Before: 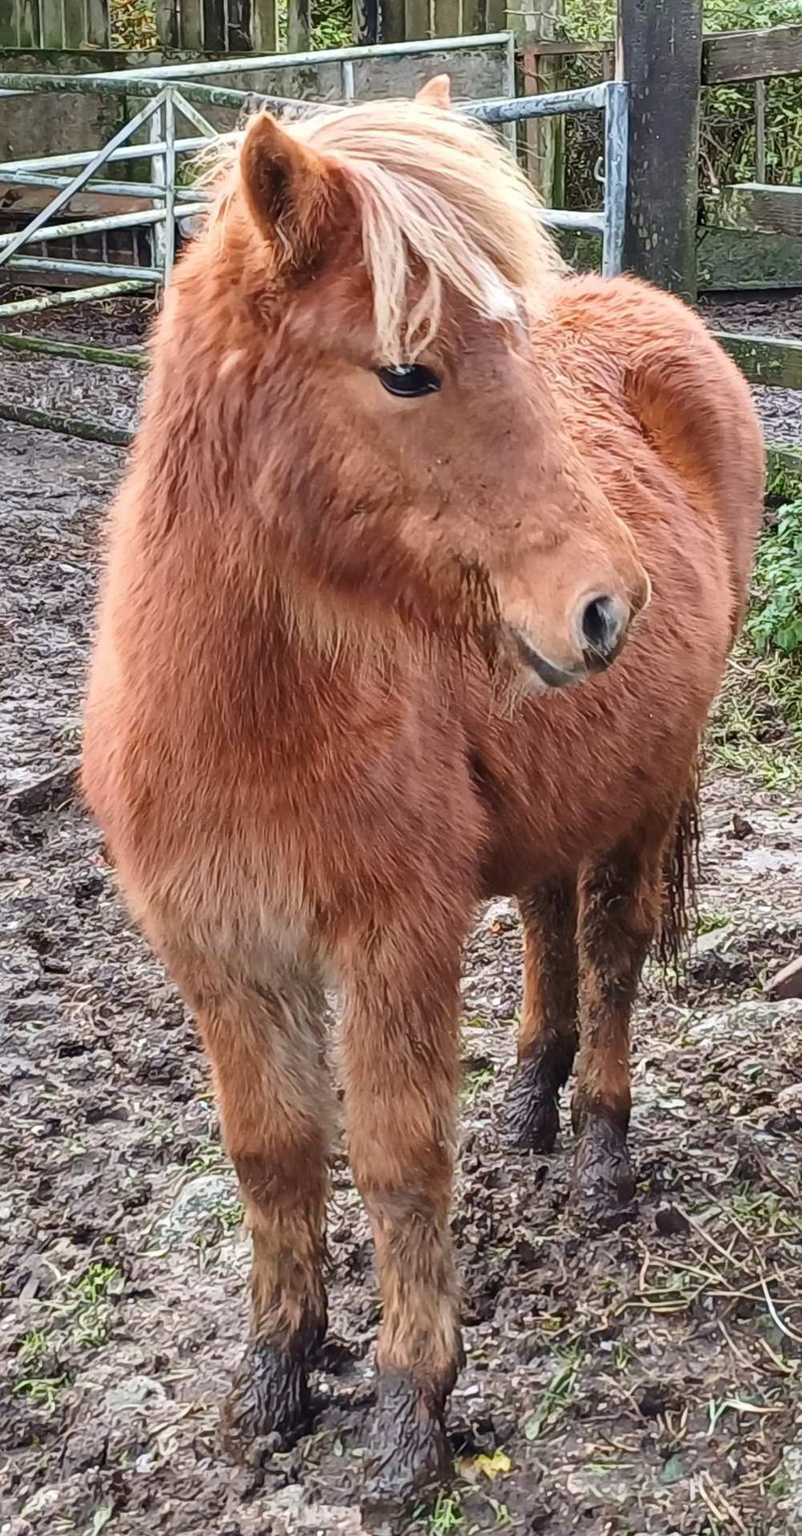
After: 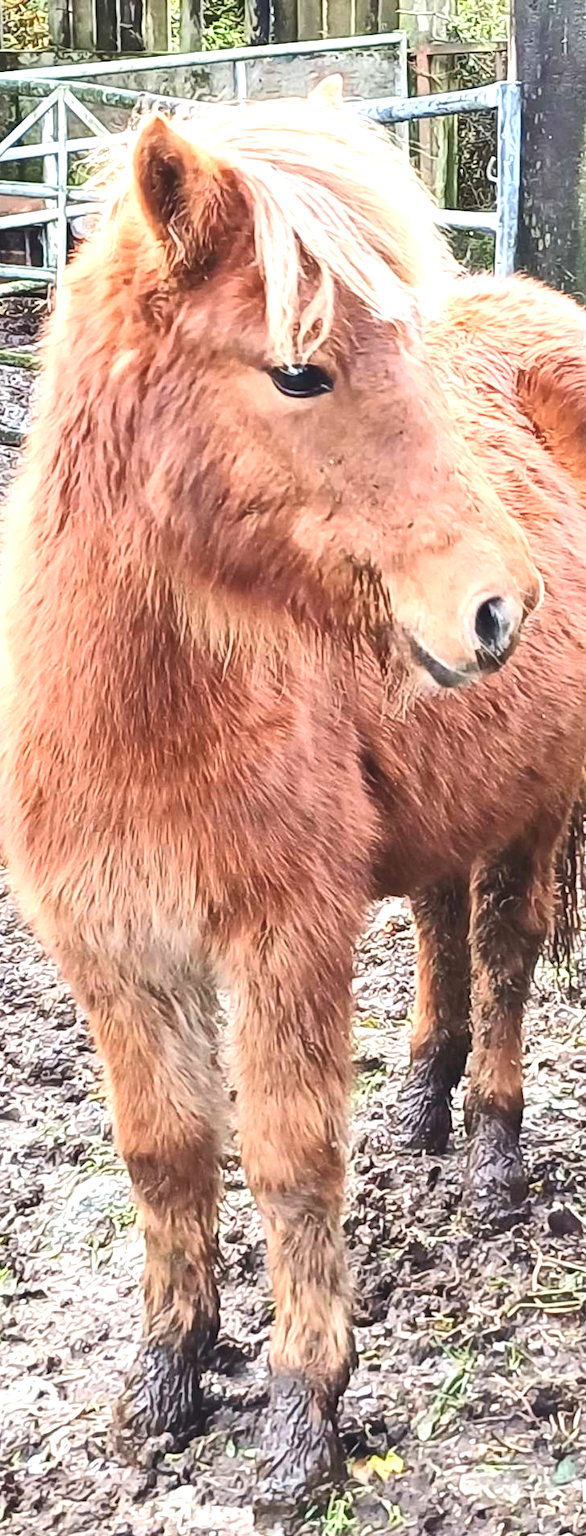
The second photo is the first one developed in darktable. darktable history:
crop: left 13.476%, top 0%, right 13.392%
exposure: black level correction -0.005, exposure 1 EV, compensate highlight preservation false
tone curve: curves: ch0 [(0, 0) (0.915, 0.89) (1, 1)], color space Lab, independent channels, preserve colors none
contrast brightness saturation: contrast 0.235, brightness 0.086
